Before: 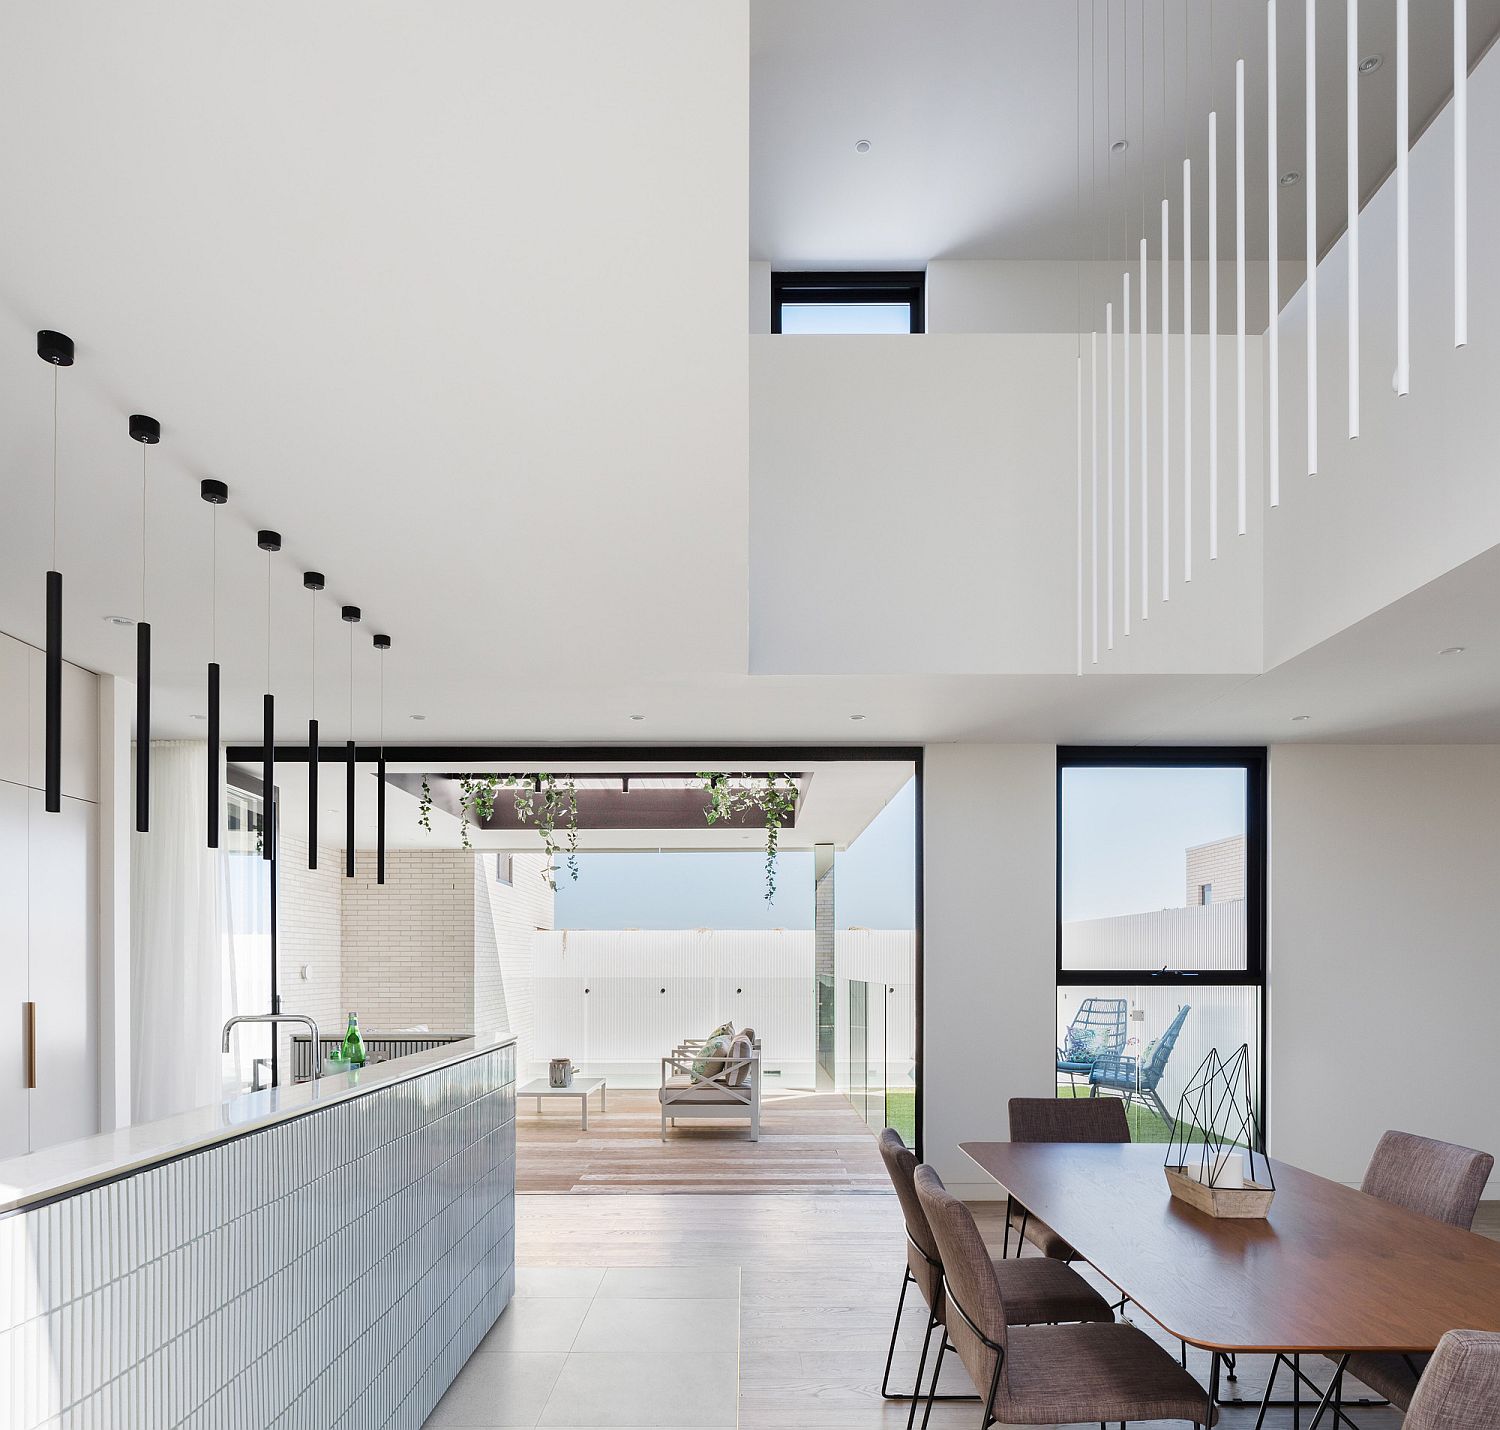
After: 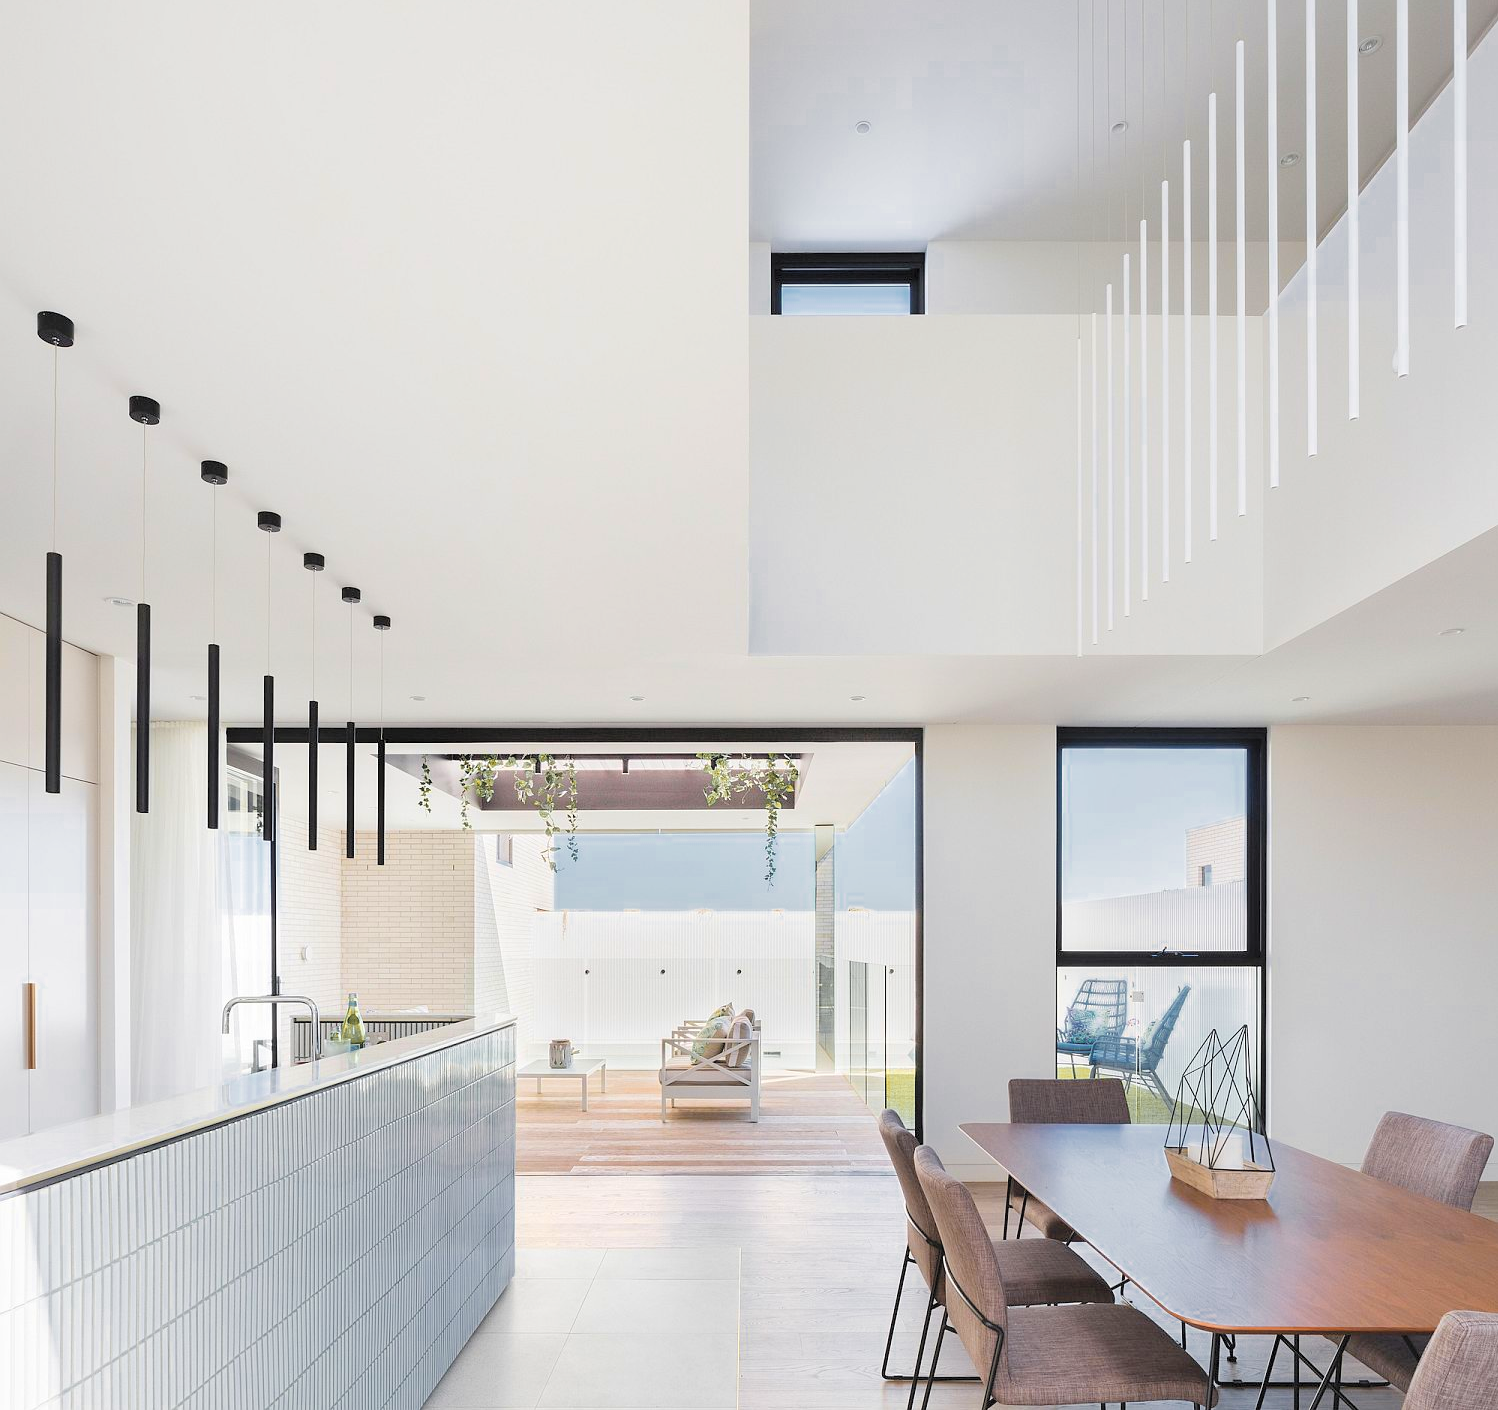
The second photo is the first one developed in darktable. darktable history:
color zones: curves: ch0 [(0, 0.499) (0.143, 0.5) (0.286, 0.5) (0.429, 0.476) (0.571, 0.284) (0.714, 0.243) (0.857, 0.449) (1, 0.499)]; ch1 [(0, 0.532) (0.143, 0.645) (0.286, 0.696) (0.429, 0.211) (0.571, 0.504) (0.714, 0.493) (0.857, 0.495) (1, 0.532)]; ch2 [(0, 0.5) (0.143, 0.5) (0.286, 0.427) (0.429, 0.324) (0.571, 0.5) (0.714, 0.5) (0.857, 0.5) (1, 0.5)]
crop: top 1.392%, right 0.077%
contrast brightness saturation: brightness 0.277
